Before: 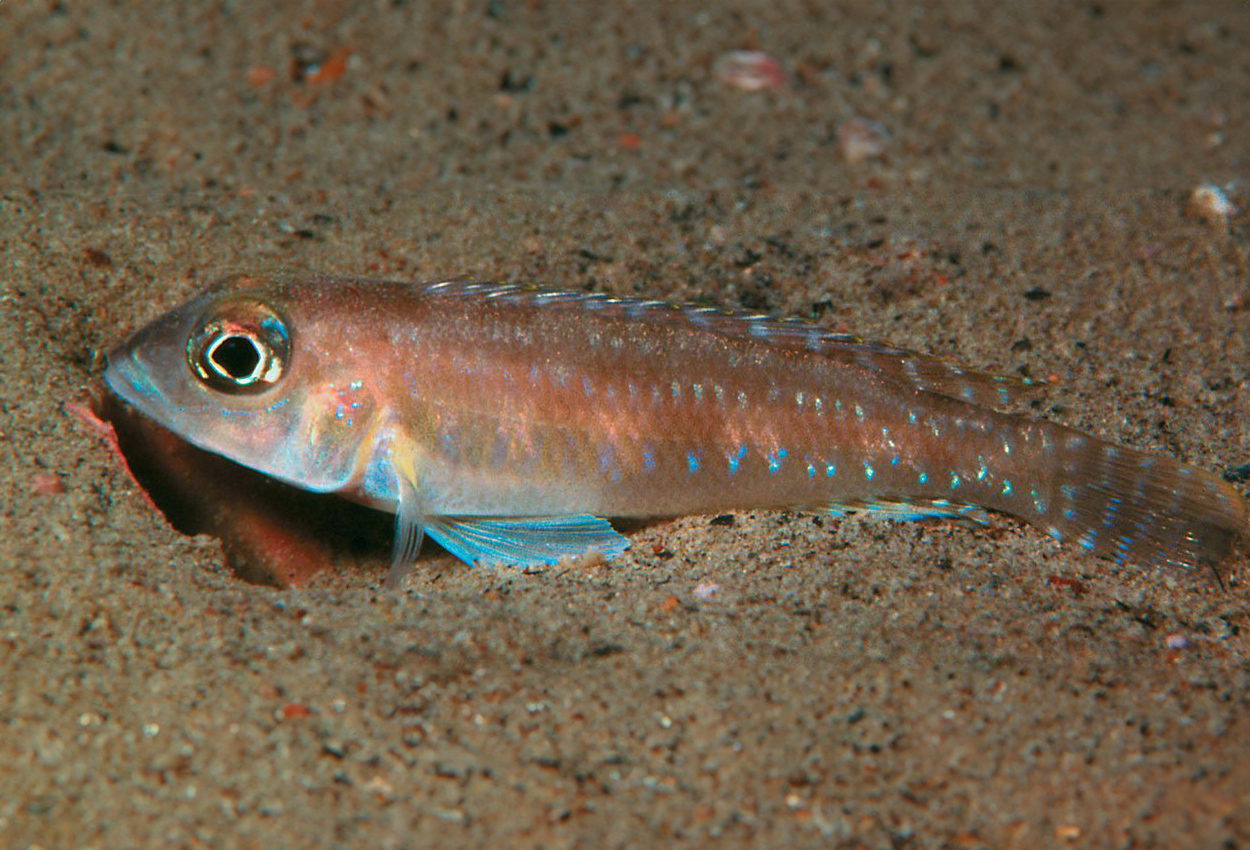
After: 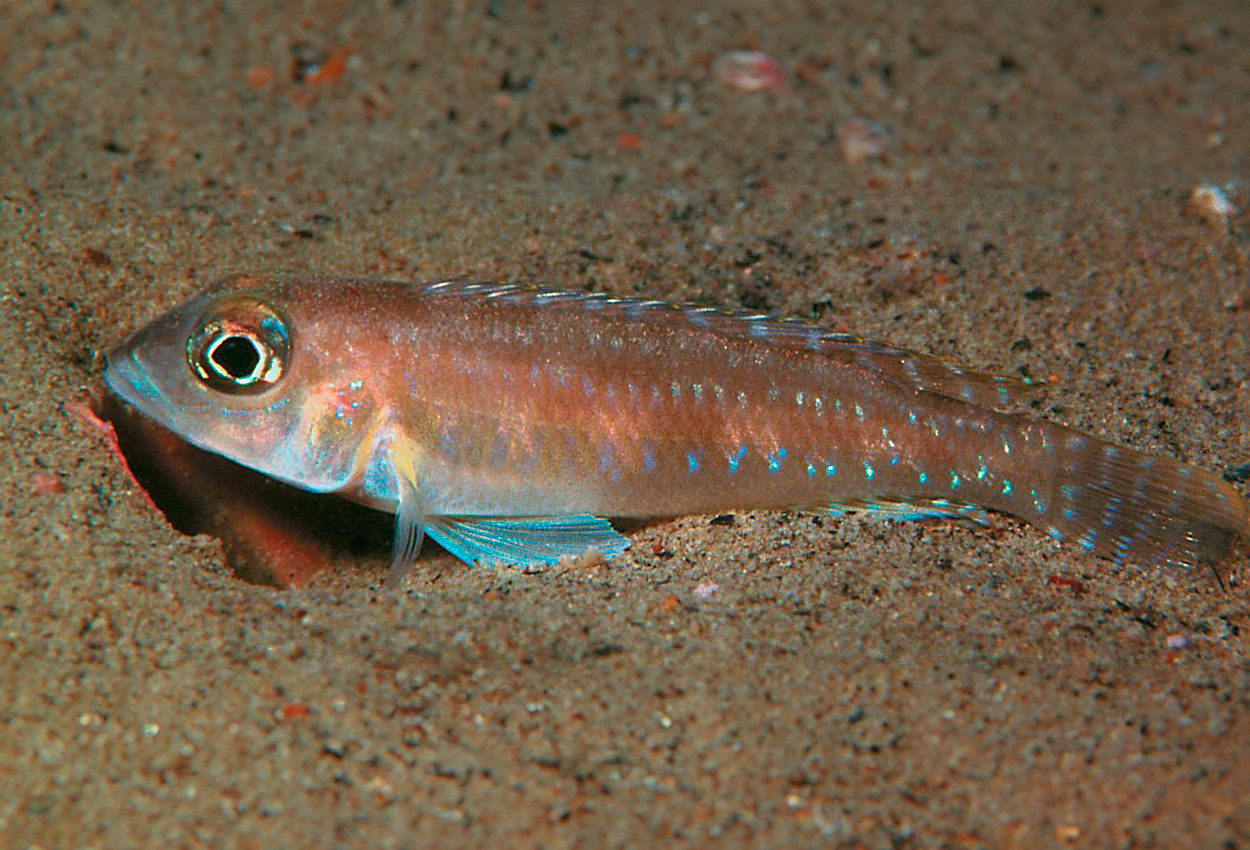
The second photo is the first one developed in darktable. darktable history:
sharpen: on, module defaults
exposure: exposure -0.024 EV, compensate highlight preservation false
tone curve: curves: ch0 [(0.013, 0) (0.061, 0.059) (0.239, 0.256) (0.502, 0.501) (0.683, 0.676) (0.761, 0.773) (0.858, 0.858) (0.987, 0.945)]; ch1 [(0, 0) (0.172, 0.123) (0.304, 0.267) (0.414, 0.395) (0.472, 0.473) (0.502, 0.502) (0.521, 0.528) (0.583, 0.595) (0.654, 0.673) (0.728, 0.761) (1, 1)]; ch2 [(0, 0) (0.411, 0.424) (0.485, 0.476) (0.502, 0.501) (0.553, 0.557) (0.57, 0.576) (1, 1)], color space Lab, independent channels, preserve colors none
